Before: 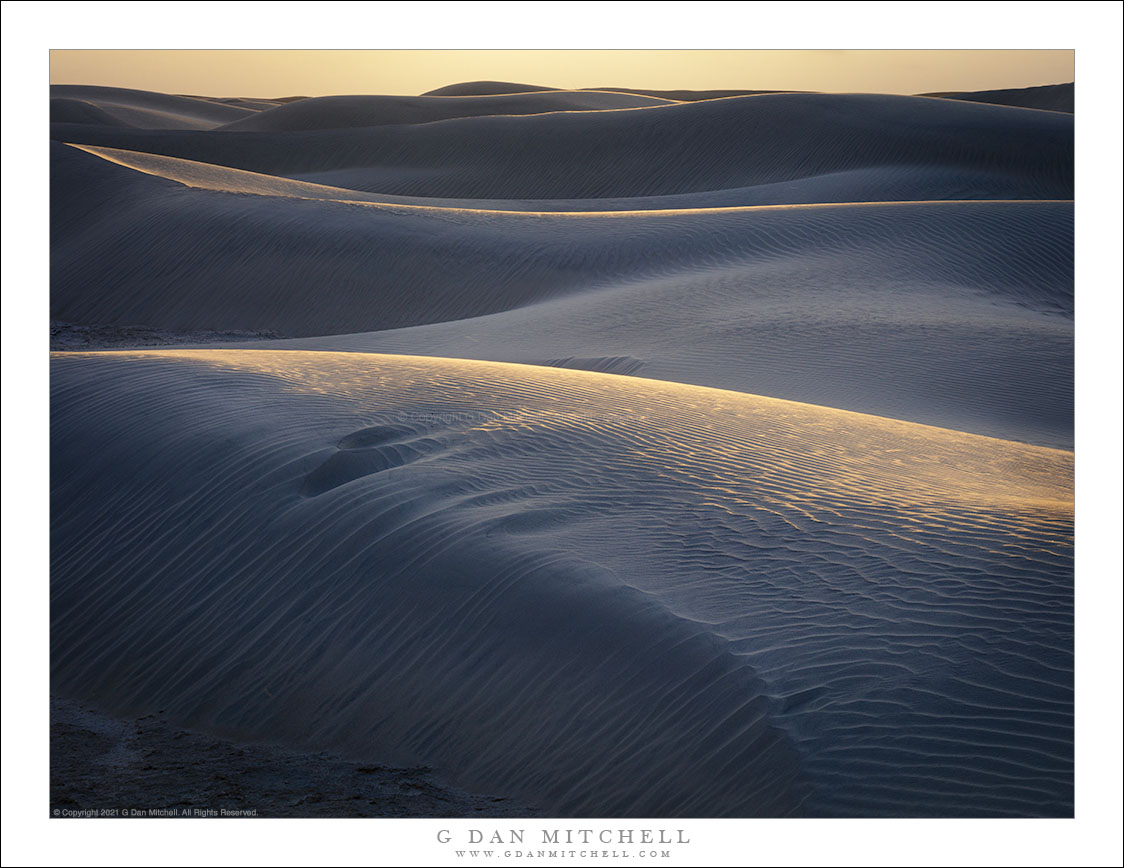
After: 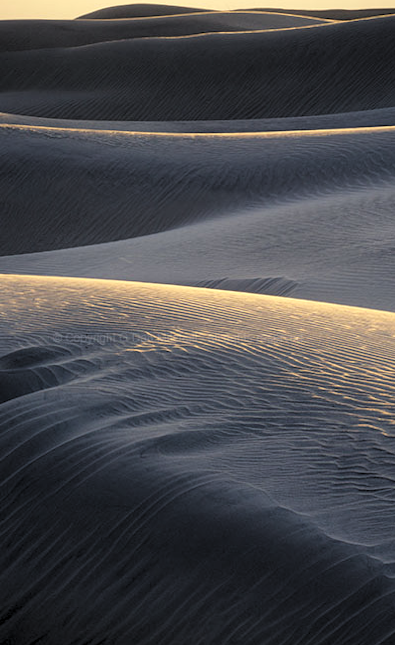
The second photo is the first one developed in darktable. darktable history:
crop and rotate: left 29.476%, top 10.214%, right 35.32%, bottom 17.333%
levels: mode automatic, black 0.023%, white 99.97%, levels [0.062, 0.494, 0.925]
color balance rgb: shadows fall-off 101%, linear chroma grading › mid-tones 7.63%, perceptual saturation grading › mid-tones 11.68%, mask middle-gray fulcrum 22.45%, global vibrance 10.11%, saturation formula JzAzBz (2021)
rotate and perspective: lens shift (horizontal) -0.055, automatic cropping off
contrast brightness saturation: brightness 0.13
